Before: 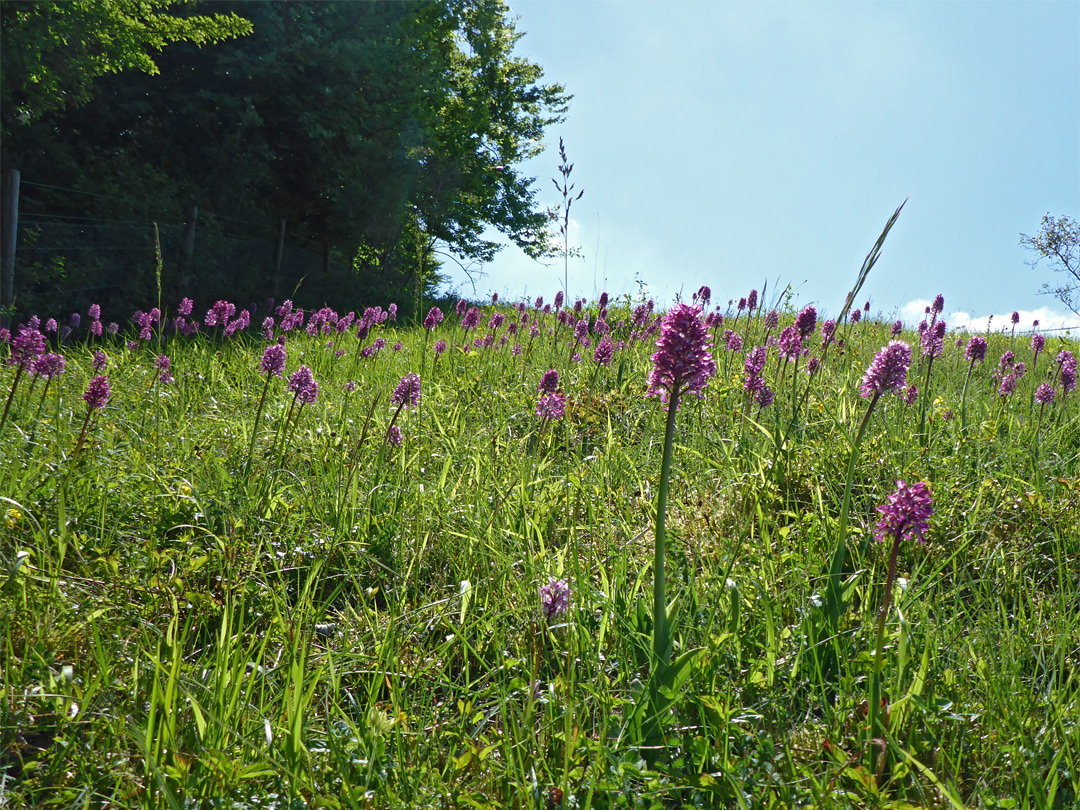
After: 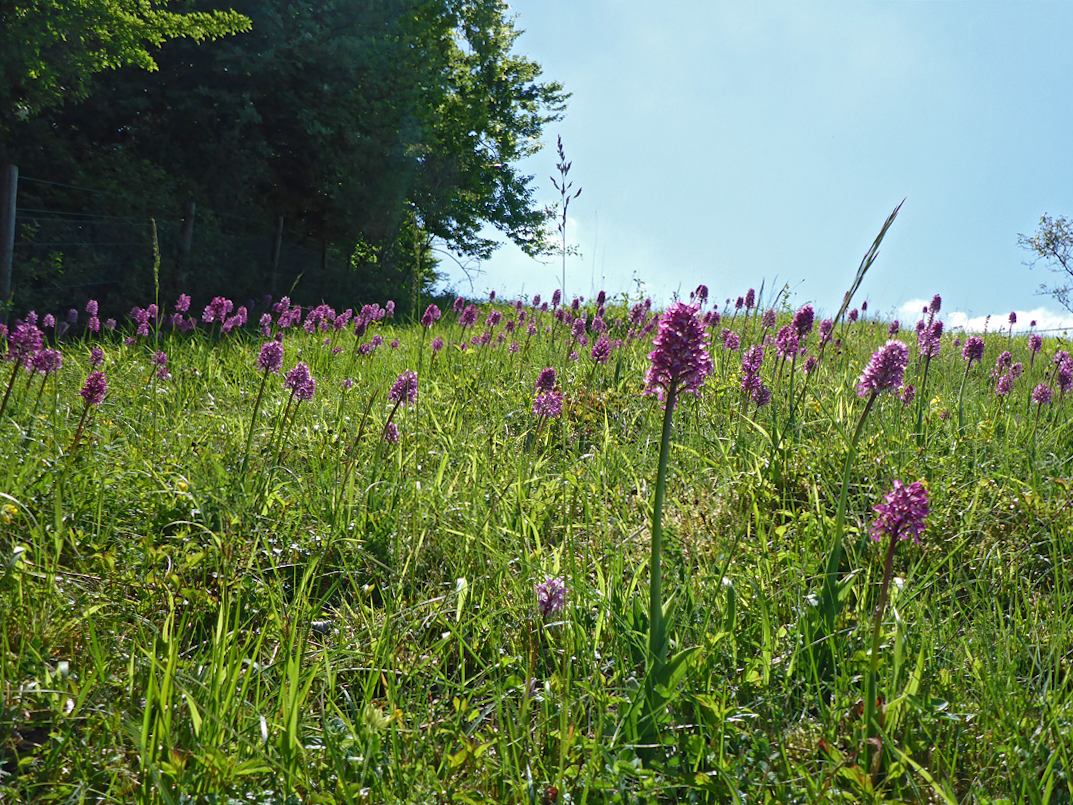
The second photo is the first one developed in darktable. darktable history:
crop and rotate: angle -0.265°
